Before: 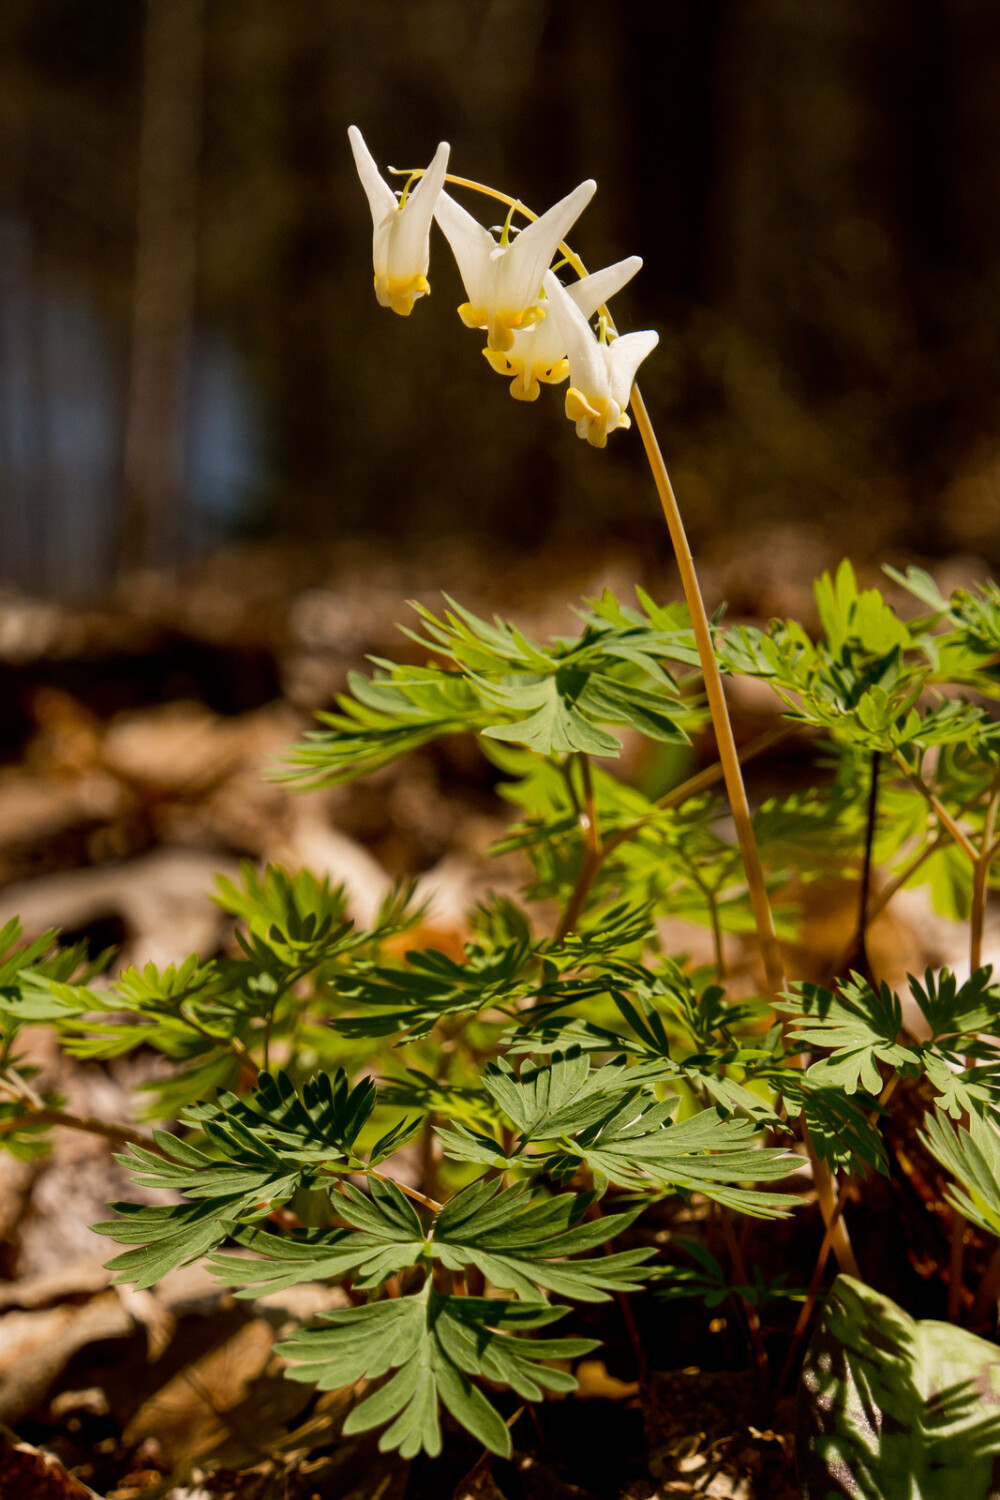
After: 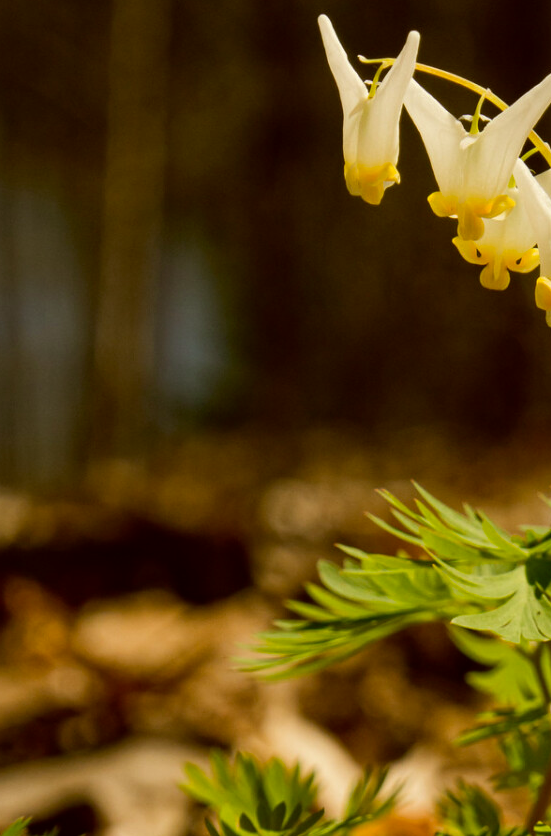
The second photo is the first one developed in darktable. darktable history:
crop and rotate: left 3.022%, top 7.407%, right 41.814%, bottom 36.829%
color correction: highlights a* -1.36, highlights b* 10.4, shadows a* 0.419, shadows b* 19.13
